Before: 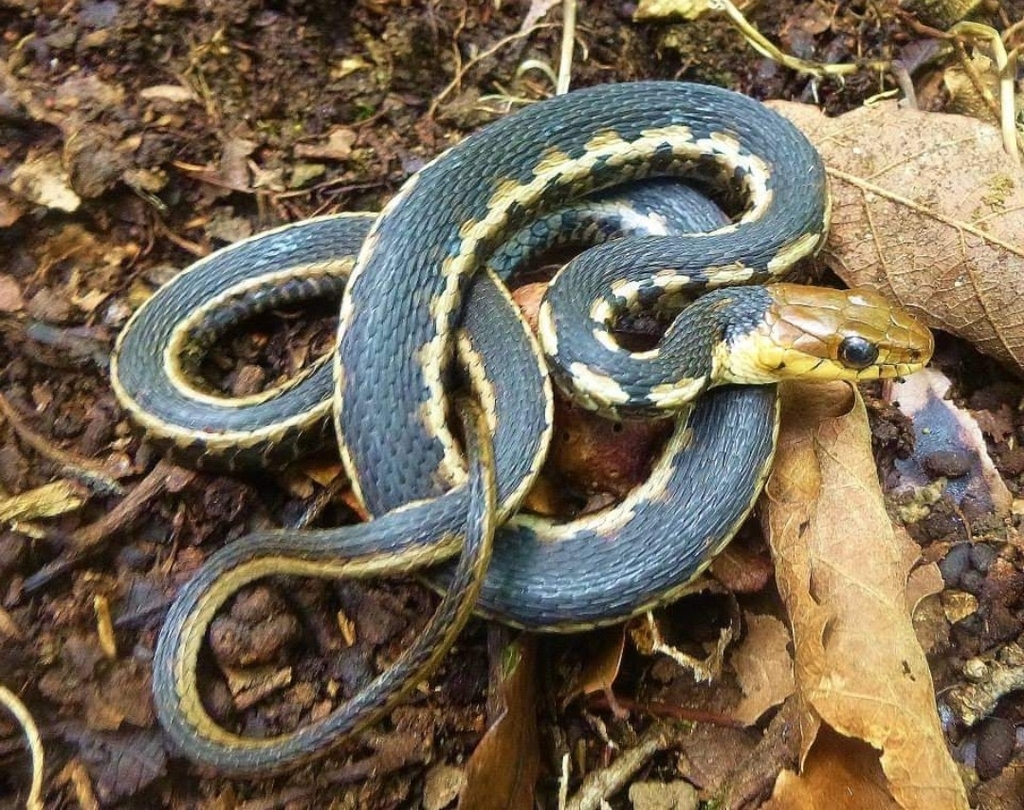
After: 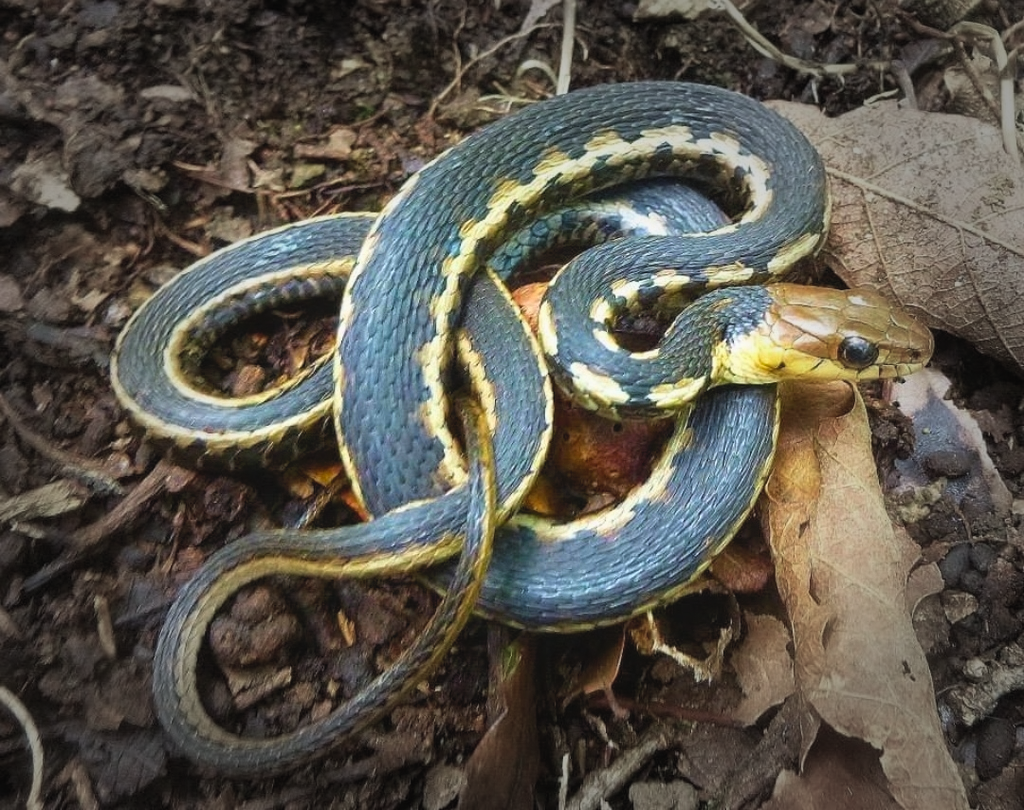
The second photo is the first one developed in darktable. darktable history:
shadows and highlights: shadows -0.396, highlights 40.85
levels: levels [0.062, 0.494, 0.925]
contrast brightness saturation: contrast -0.196, saturation 0.186
tone equalizer: -7 EV 0.132 EV, edges refinement/feathering 500, mask exposure compensation -1.24 EV, preserve details no
vignetting: fall-off start 47.5%, brightness -0.619, saturation -0.676, automatic ratio true, width/height ratio 1.292
